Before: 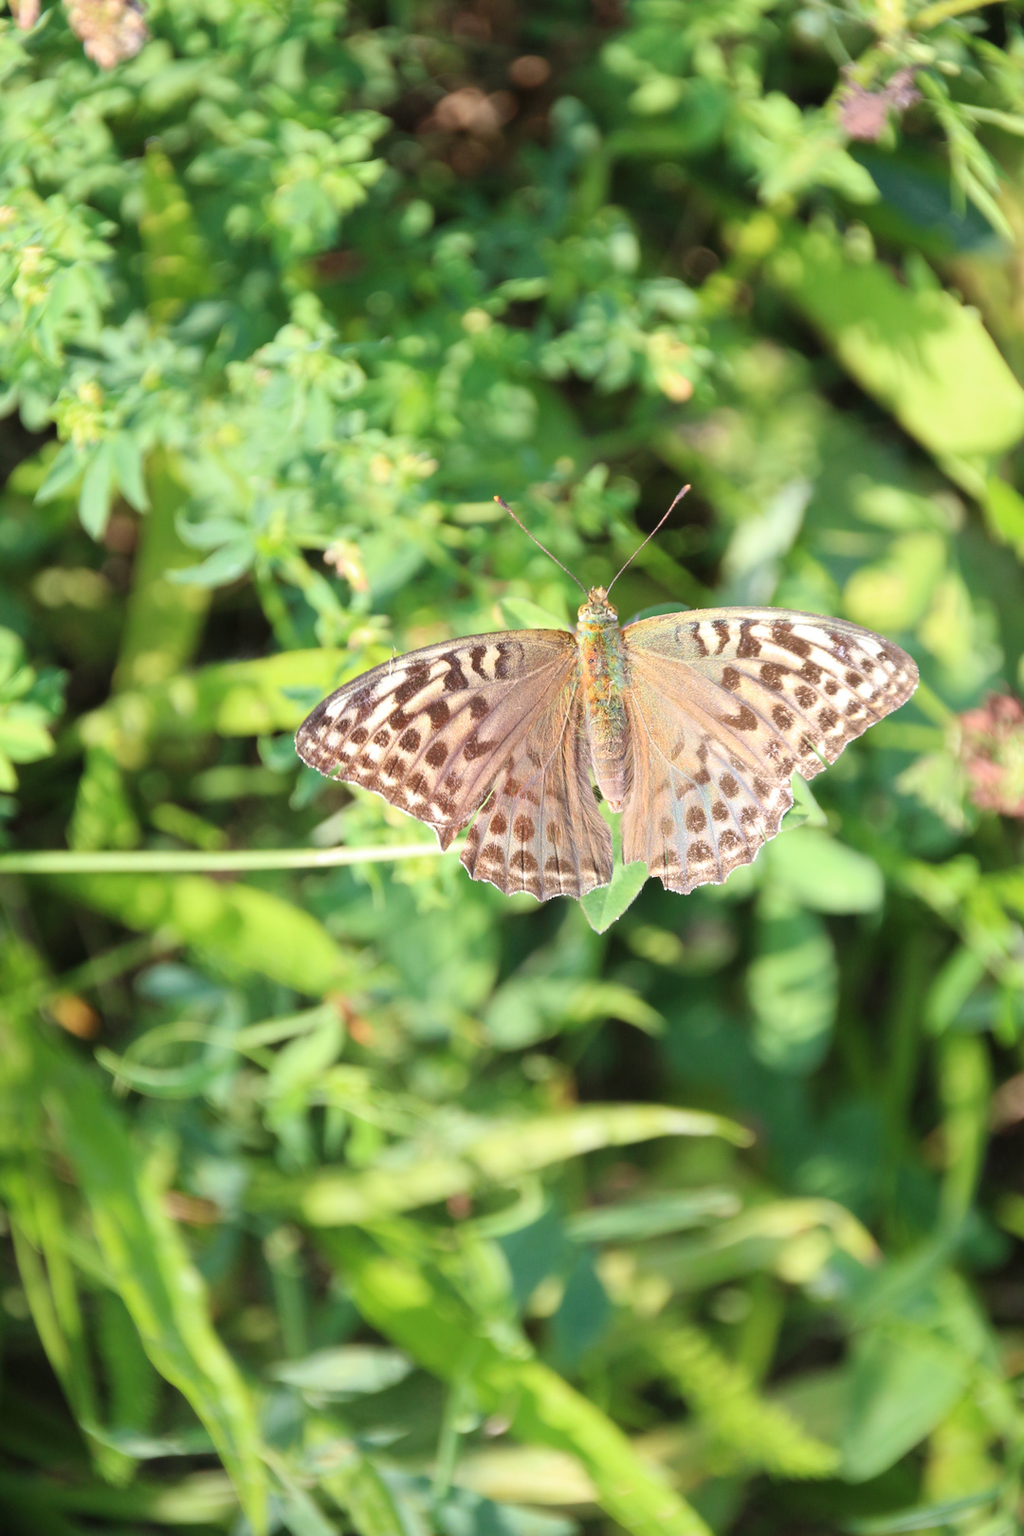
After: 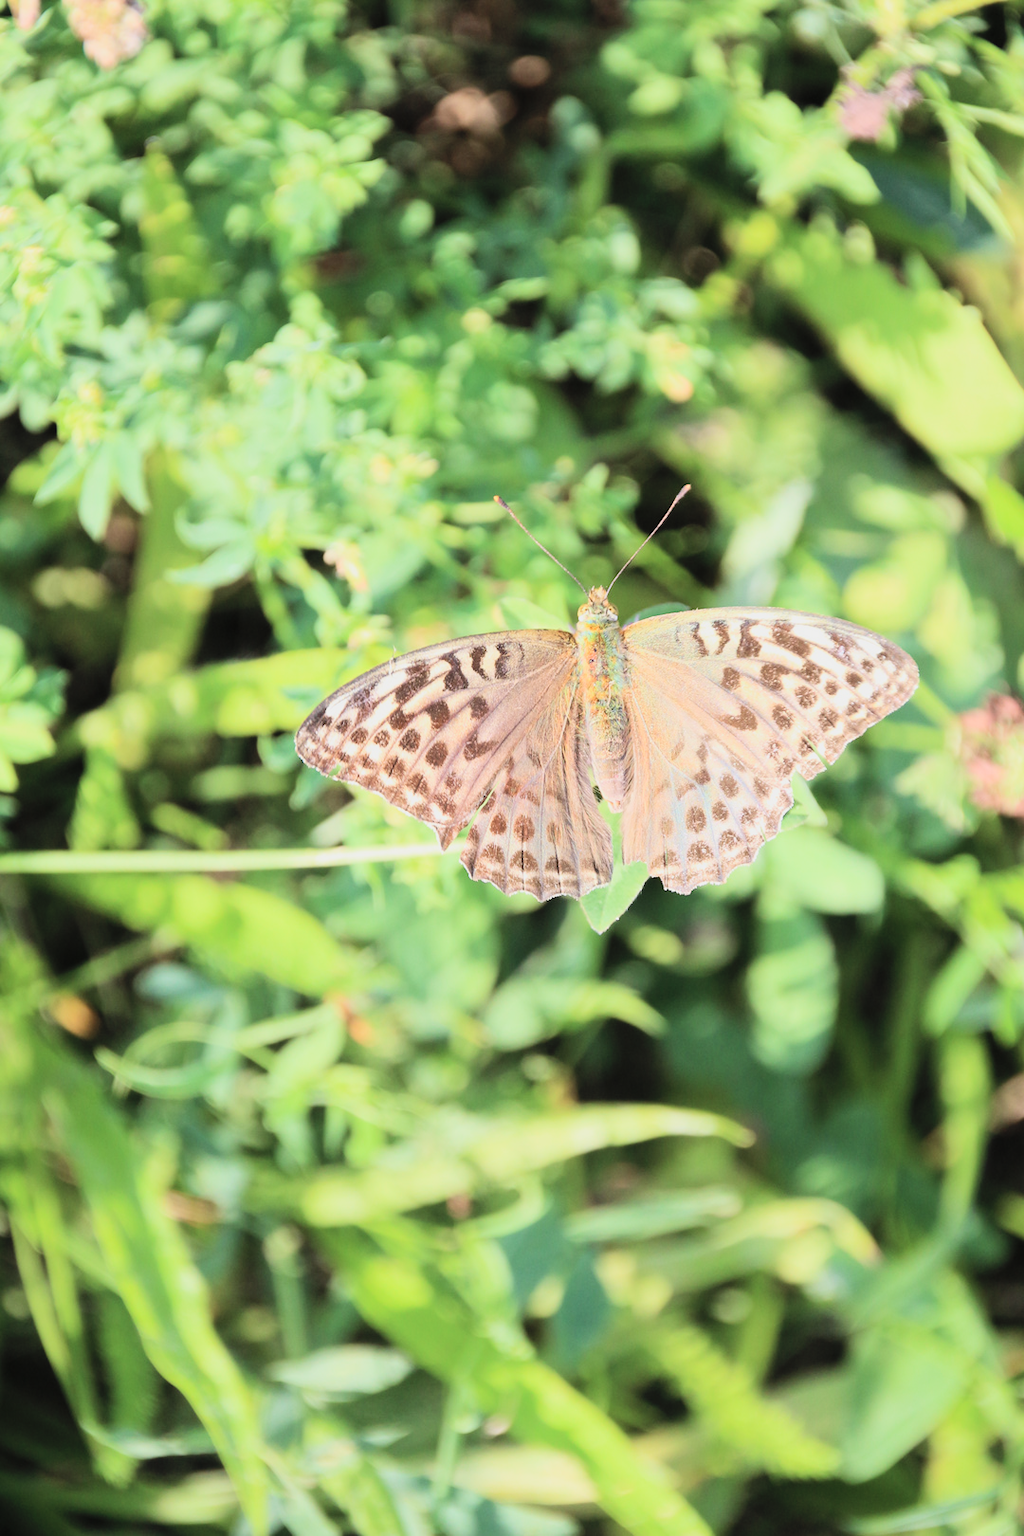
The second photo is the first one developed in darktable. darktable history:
filmic rgb: black relative exposure -7.5 EV, white relative exposure 5 EV, hardness 3.31, contrast 1.3, contrast in shadows safe
contrast brightness saturation: contrast 0.14, brightness 0.21
